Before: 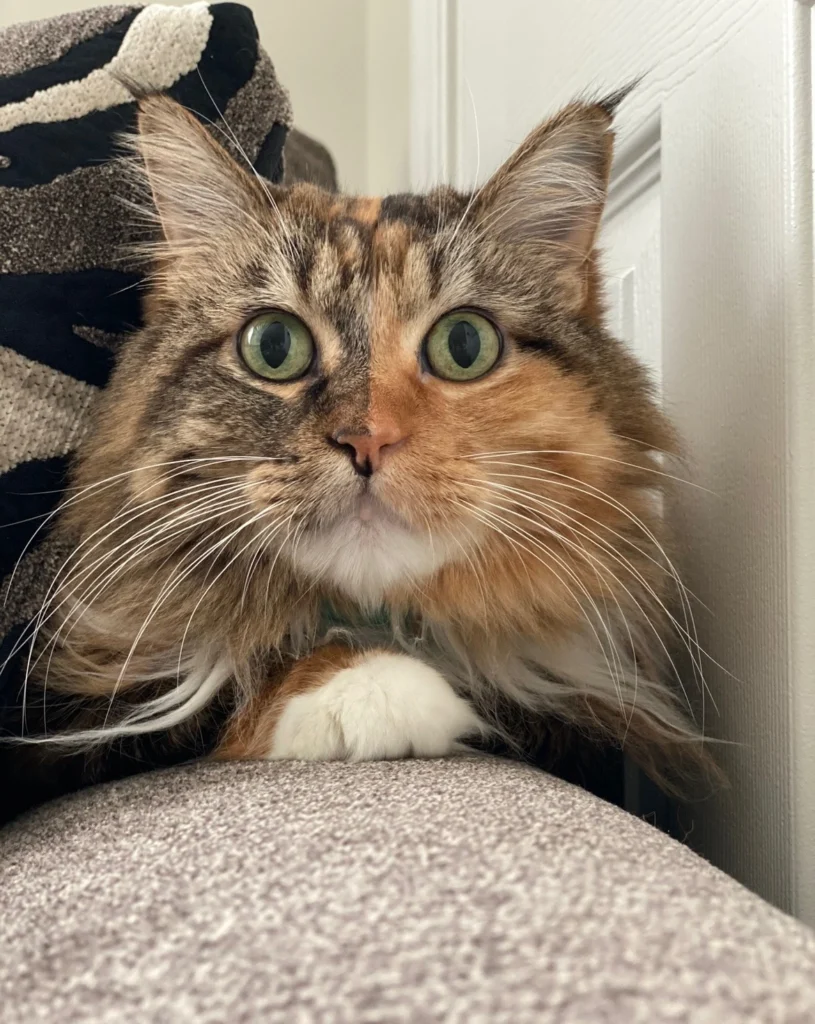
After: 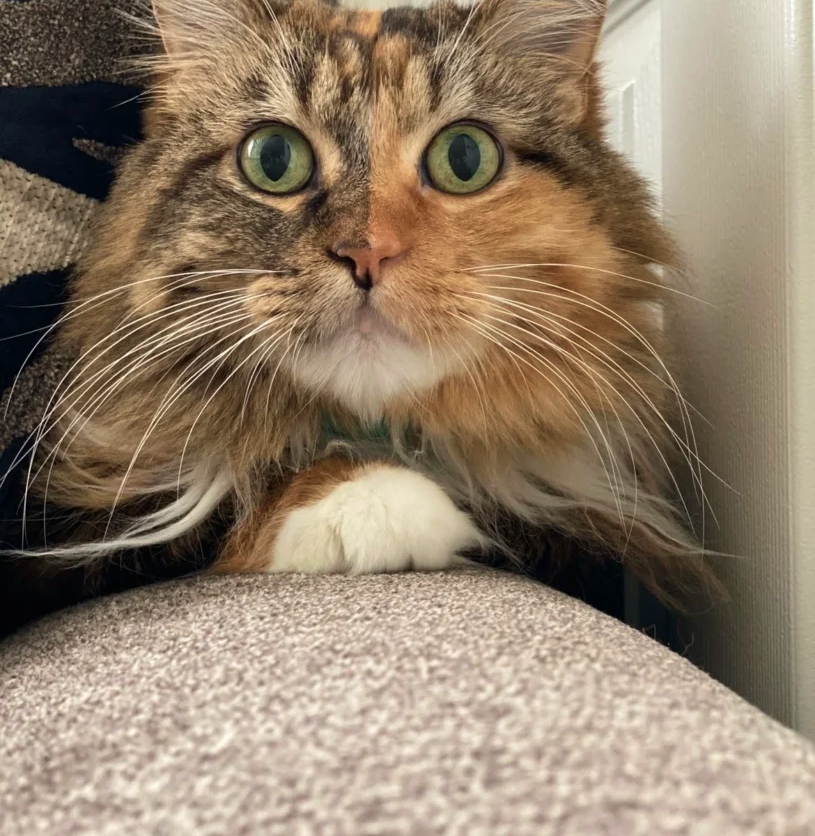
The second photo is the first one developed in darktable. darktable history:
velvia: on, module defaults
crop and rotate: top 18.358%
